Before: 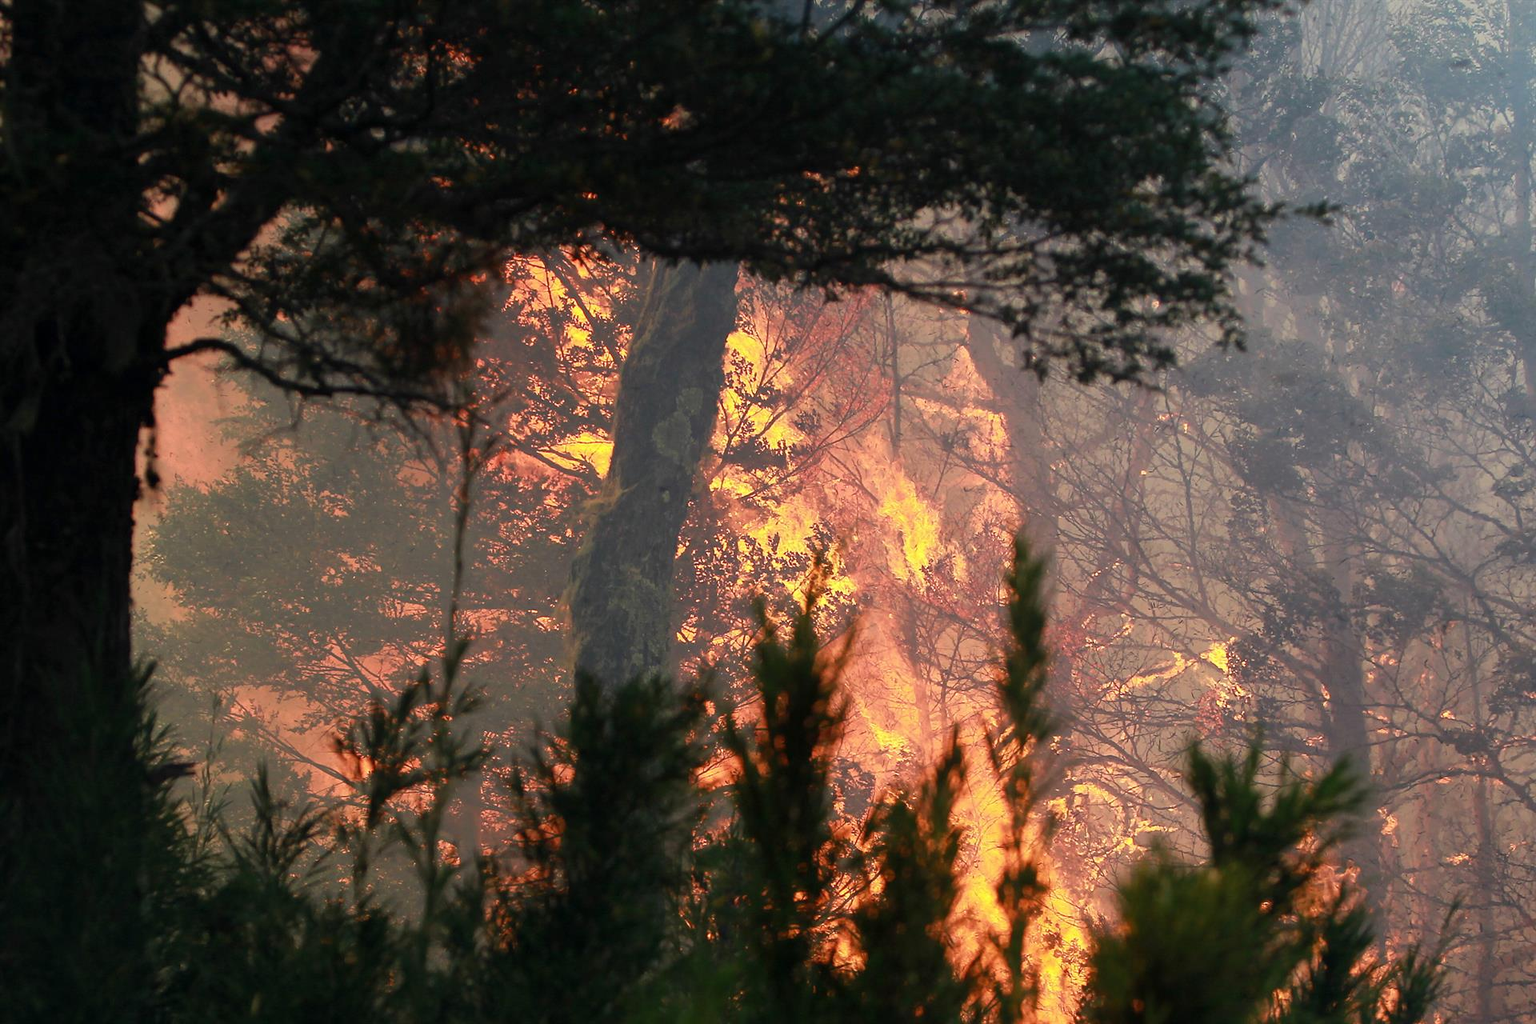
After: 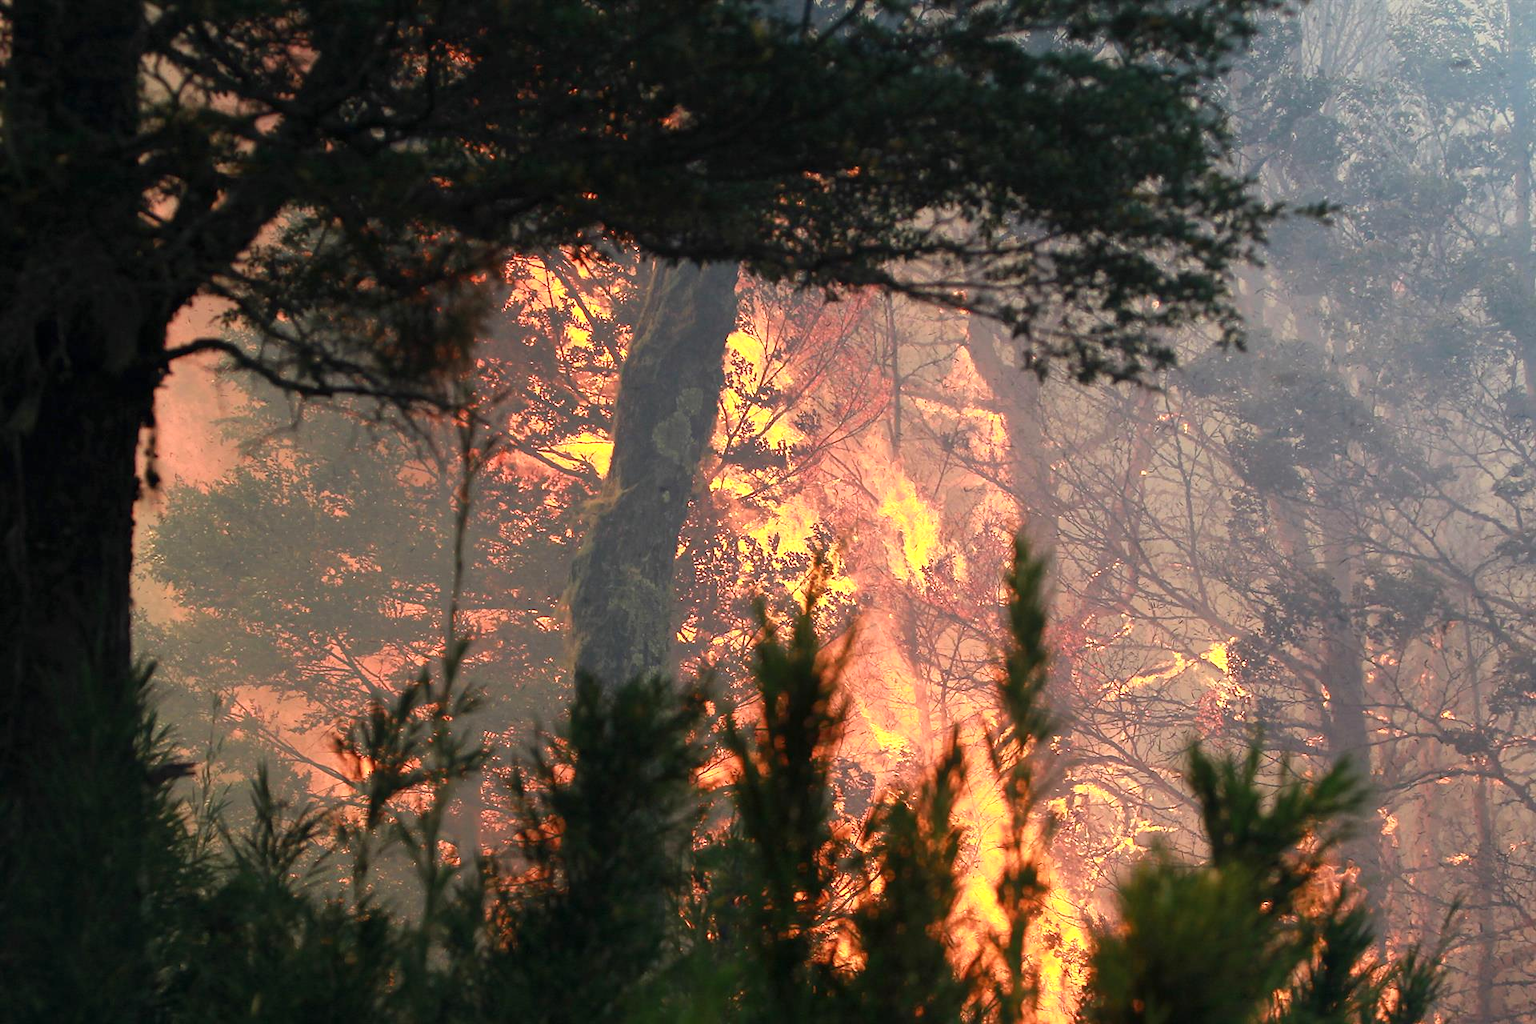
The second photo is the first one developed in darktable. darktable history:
exposure: black level correction 0, exposure 0.397 EV, compensate highlight preservation false
